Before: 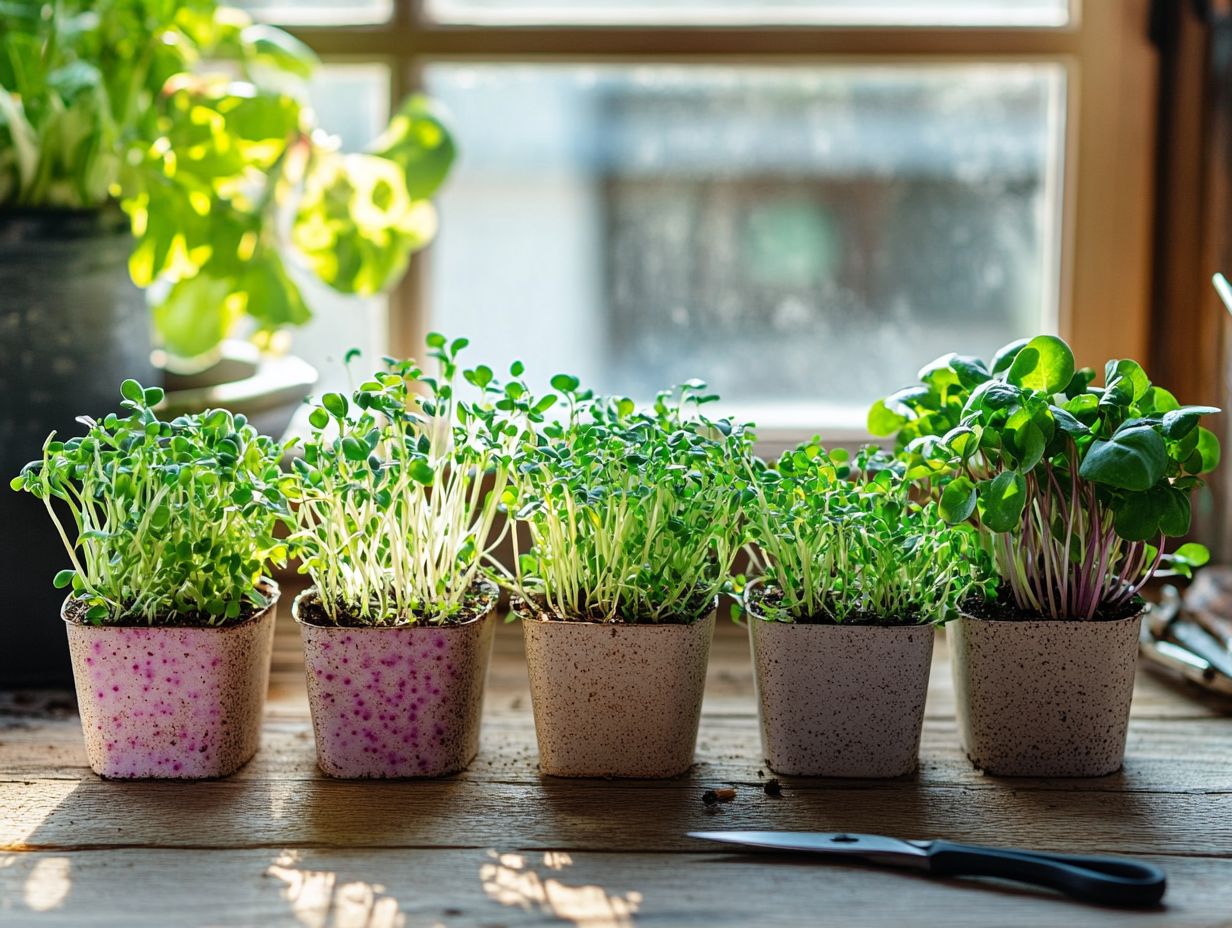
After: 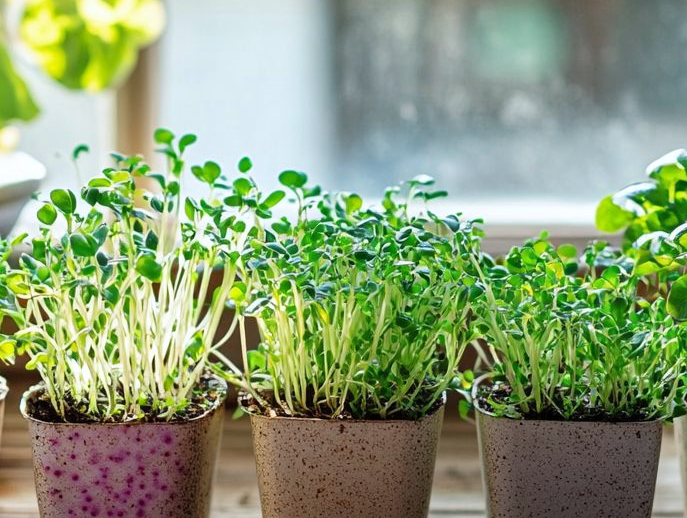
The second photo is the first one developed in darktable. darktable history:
crop and rotate: left 22.13%, top 22.054%, right 22.026%, bottom 22.102%
white balance: red 0.988, blue 1.017
color balance: on, module defaults
